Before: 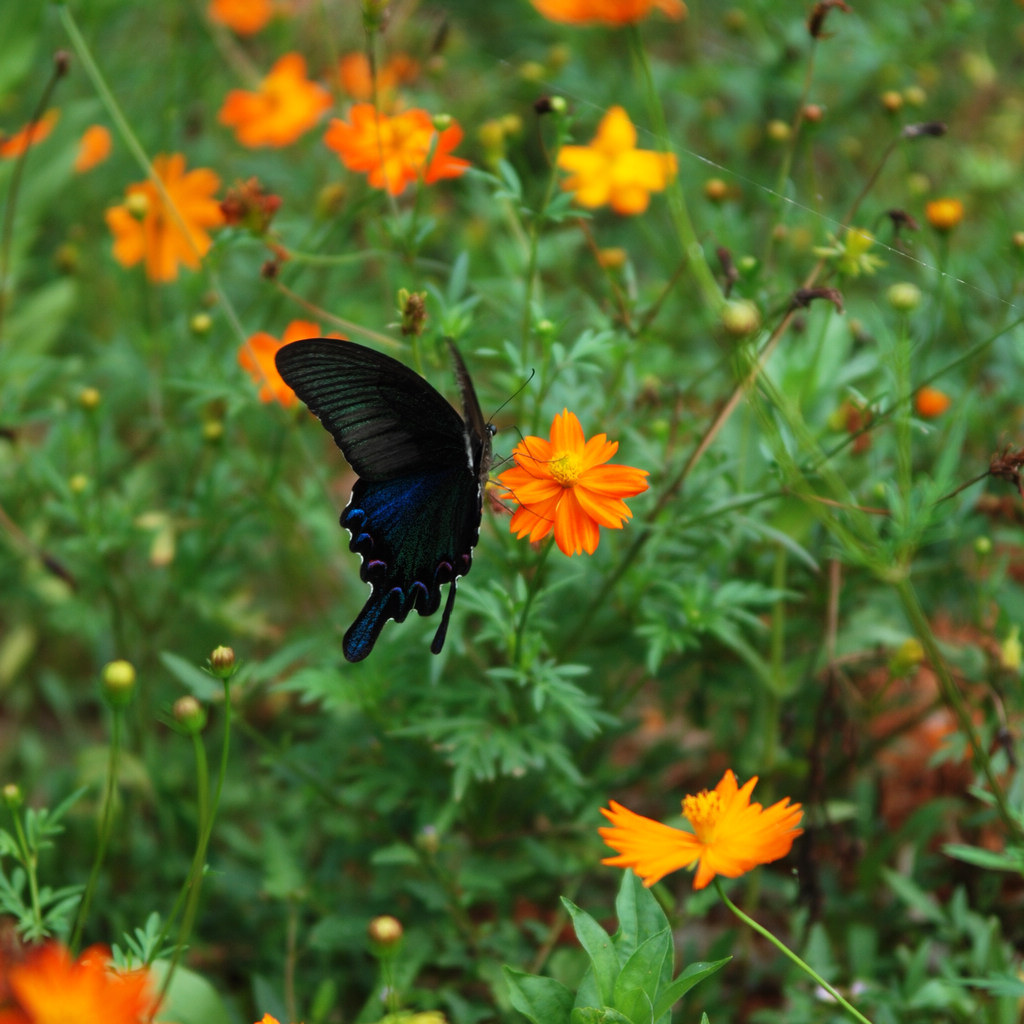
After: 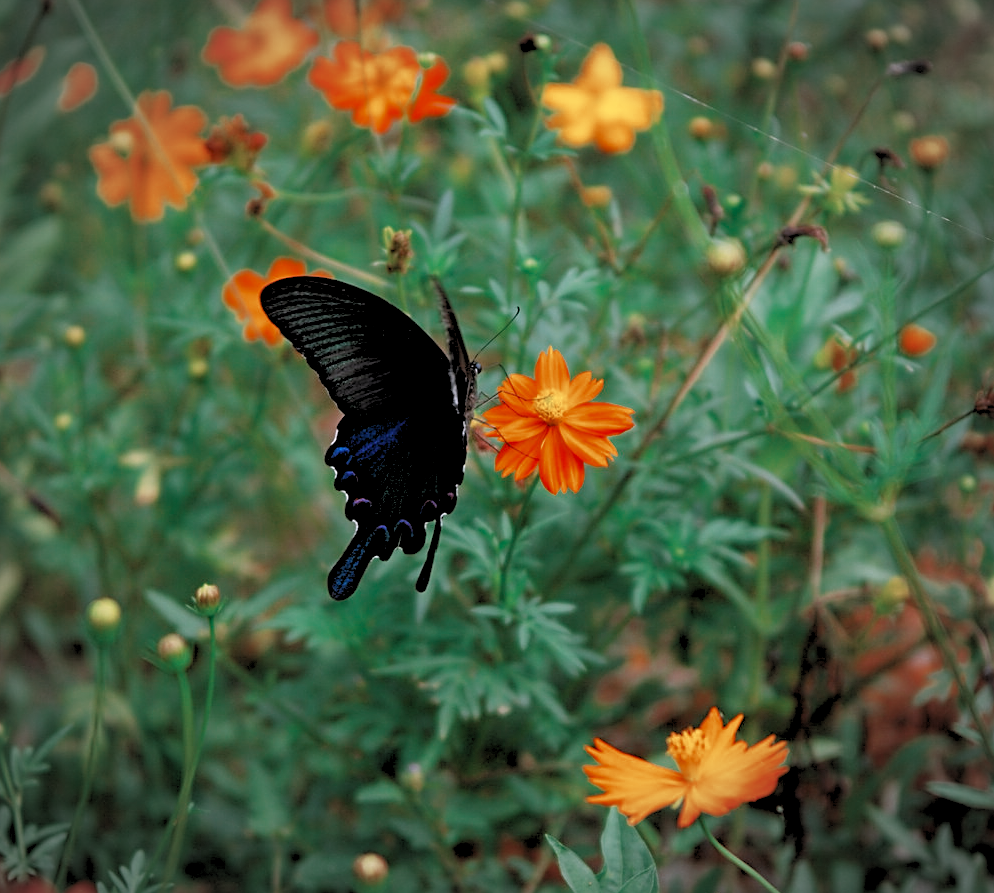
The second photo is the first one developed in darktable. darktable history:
color zones: curves: ch0 [(0, 0.5) (0.125, 0.4) (0.25, 0.5) (0.375, 0.4) (0.5, 0.4) (0.625, 0.35) (0.75, 0.35) (0.875, 0.5)]; ch1 [(0, 0.35) (0.125, 0.45) (0.25, 0.35) (0.375, 0.35) (0.5, 0.35) (0.625, 0.35) (0.75, 0.45) (0.875, 0.35)]; ch2 [(0, 0.6) (0.125, 0.5) (0.25, 0.5) (0.375, 0.6) (0.5, 0.6) (0.625, 0.5) (0.75, 0.5) (0.875, 0.5)]
sharpen: on, module defaults
white balance: red 1.066, blue 1.119
crop: left 1.507%, top 6.147%, right 1.379%, bottom 6.637%
rgb levels: preserve colors sum RGB, levels [[0.038, 0.433, 0.934], [0, 0.5, 1], [0, 0.5, 1]]
vignetting: width/height ratio 1.094
